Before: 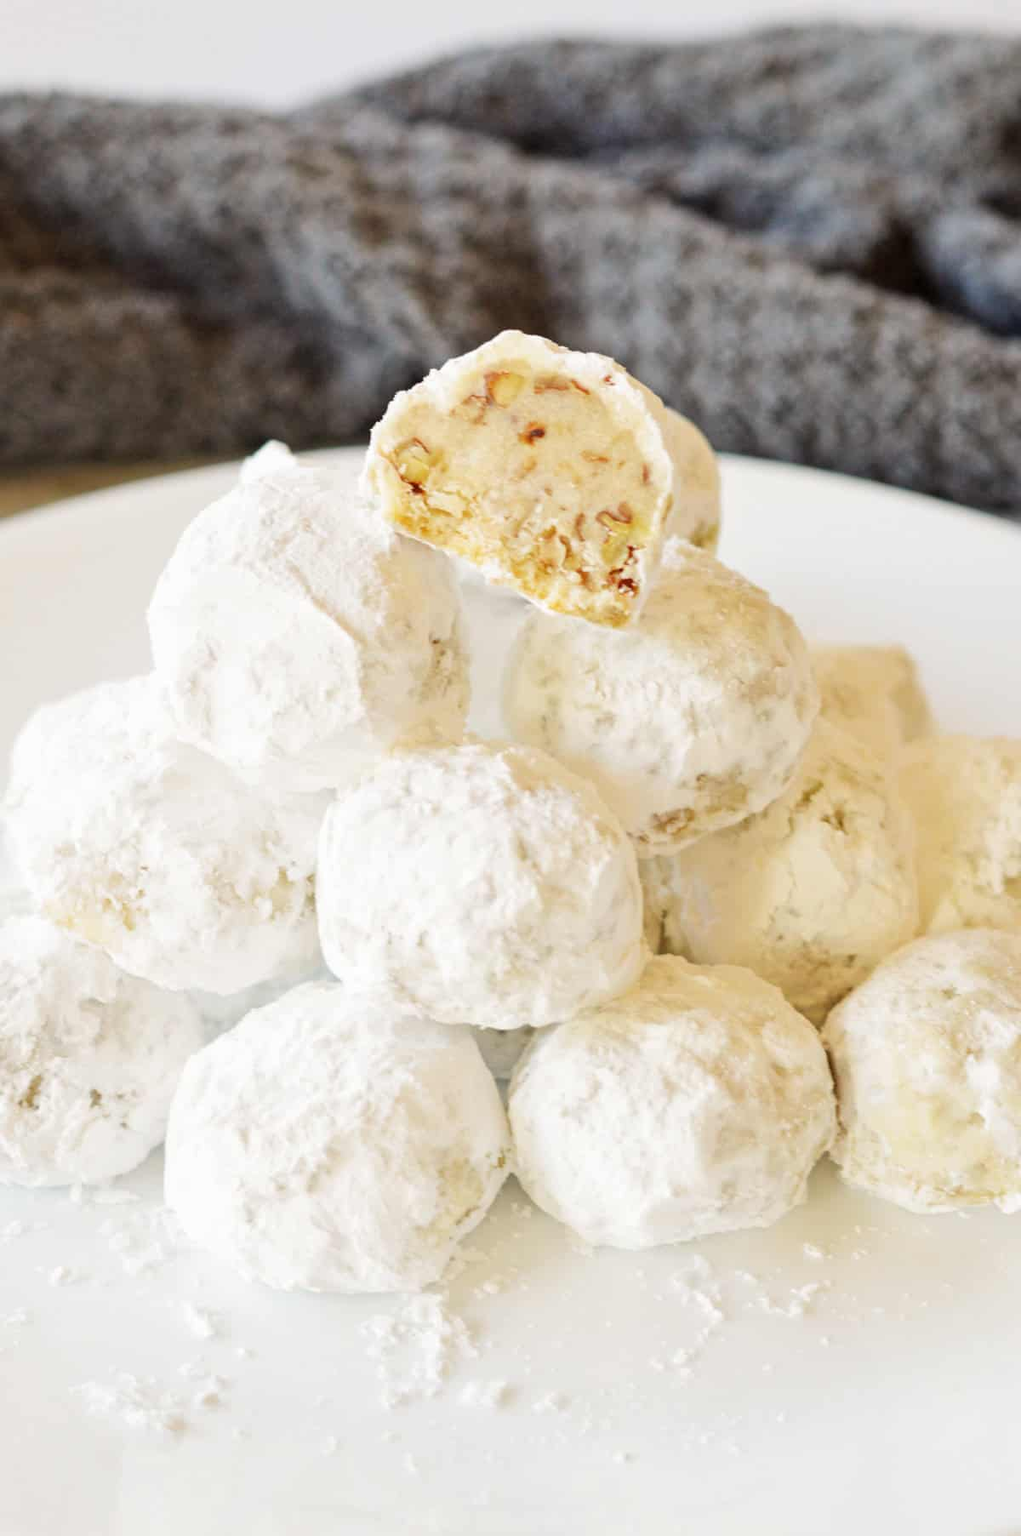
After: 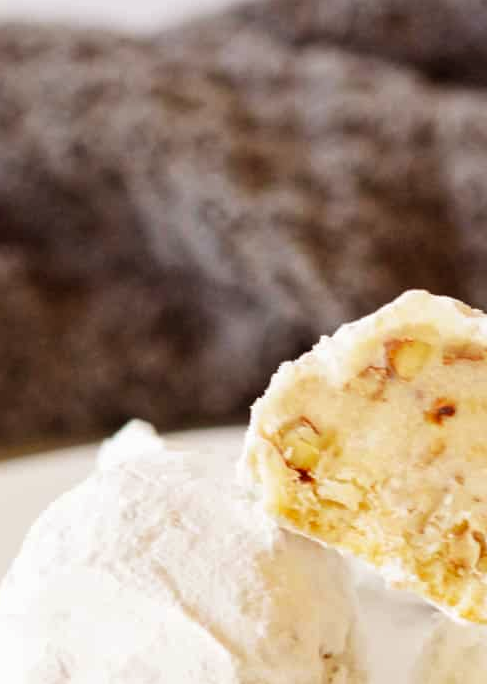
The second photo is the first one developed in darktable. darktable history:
rgb levels: mode RGB, independent channels, levels [[0, 0.5, 1], [0, 0.521, 1], [0, 0.536, 1]]
crop: left 15.452%, top 5.459%, right 43.956%, bottom 56.62%
